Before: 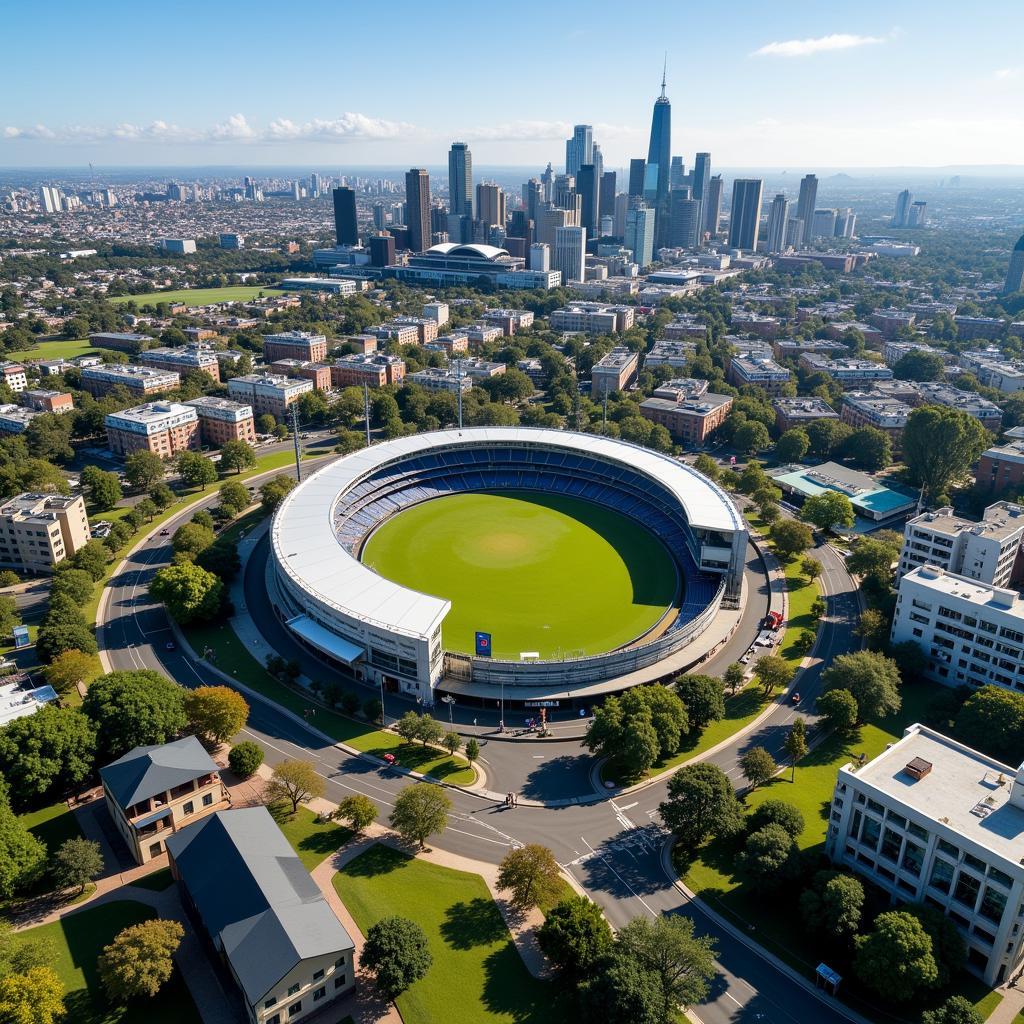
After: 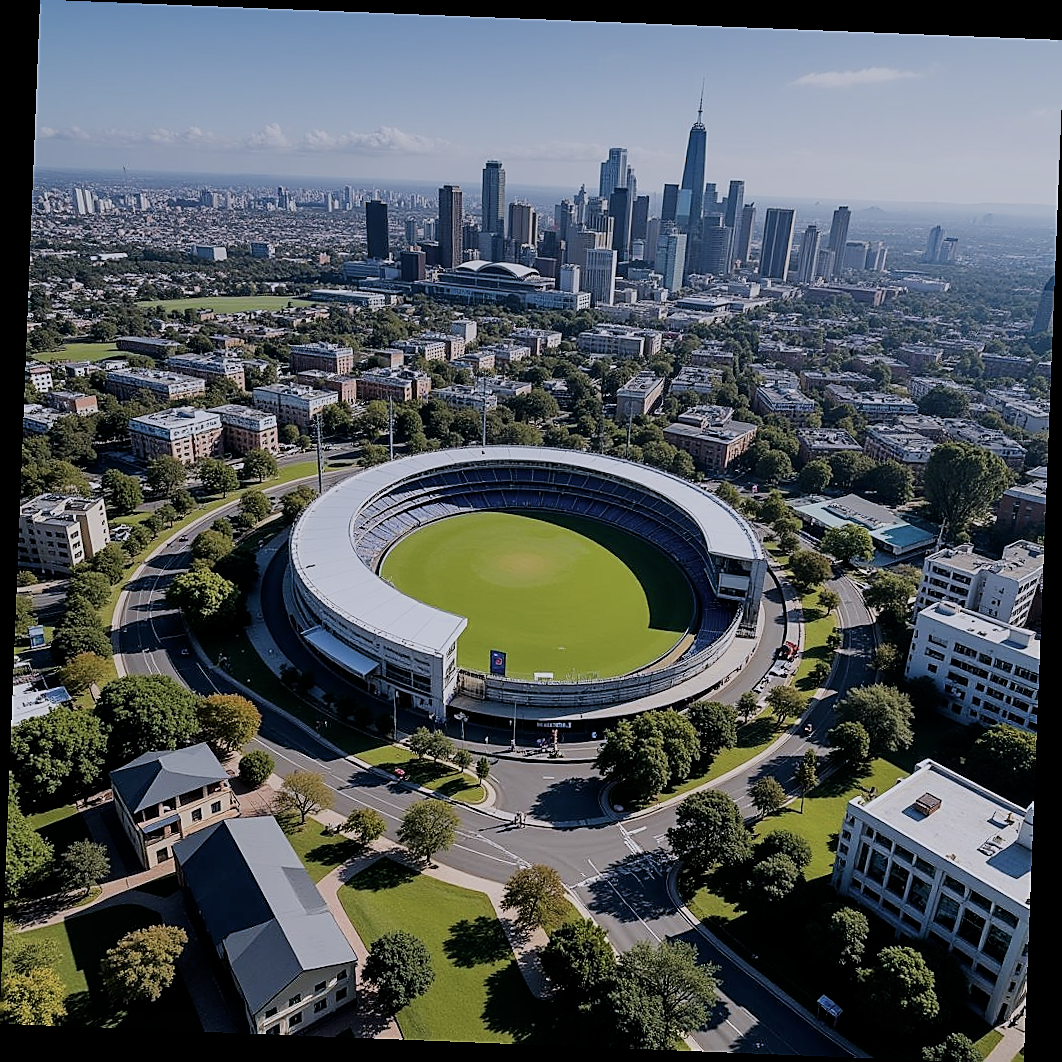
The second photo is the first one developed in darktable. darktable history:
contrast brightness saturation: contrast 0.06, brightness -0.01, saturation -0.23
filmic rgb: black relative exposure -7.65 EV, white relative exposure 4.56 EV, hardness 3.61
sharpen: radius 1.4, amount 1.25, threshold 0.7
rotate and perspective: rotation 2.27°, automatic cropping off
white balance: red 0.967, blue 1.119, emerald 0.756
graduated density: on, module defaults
